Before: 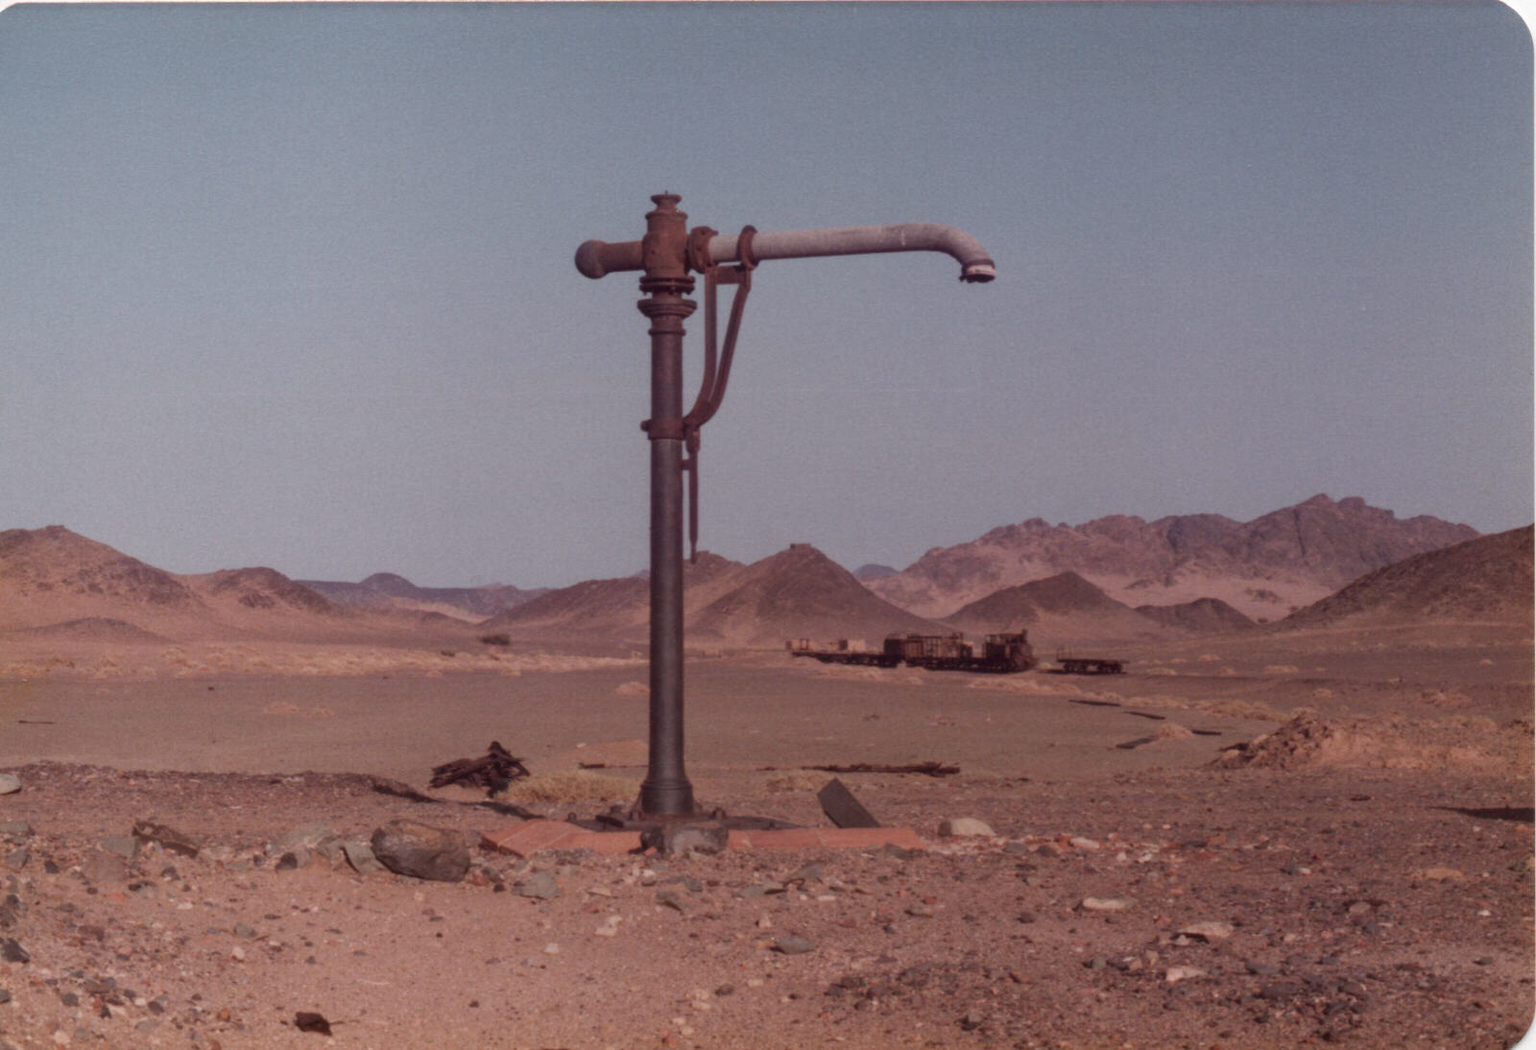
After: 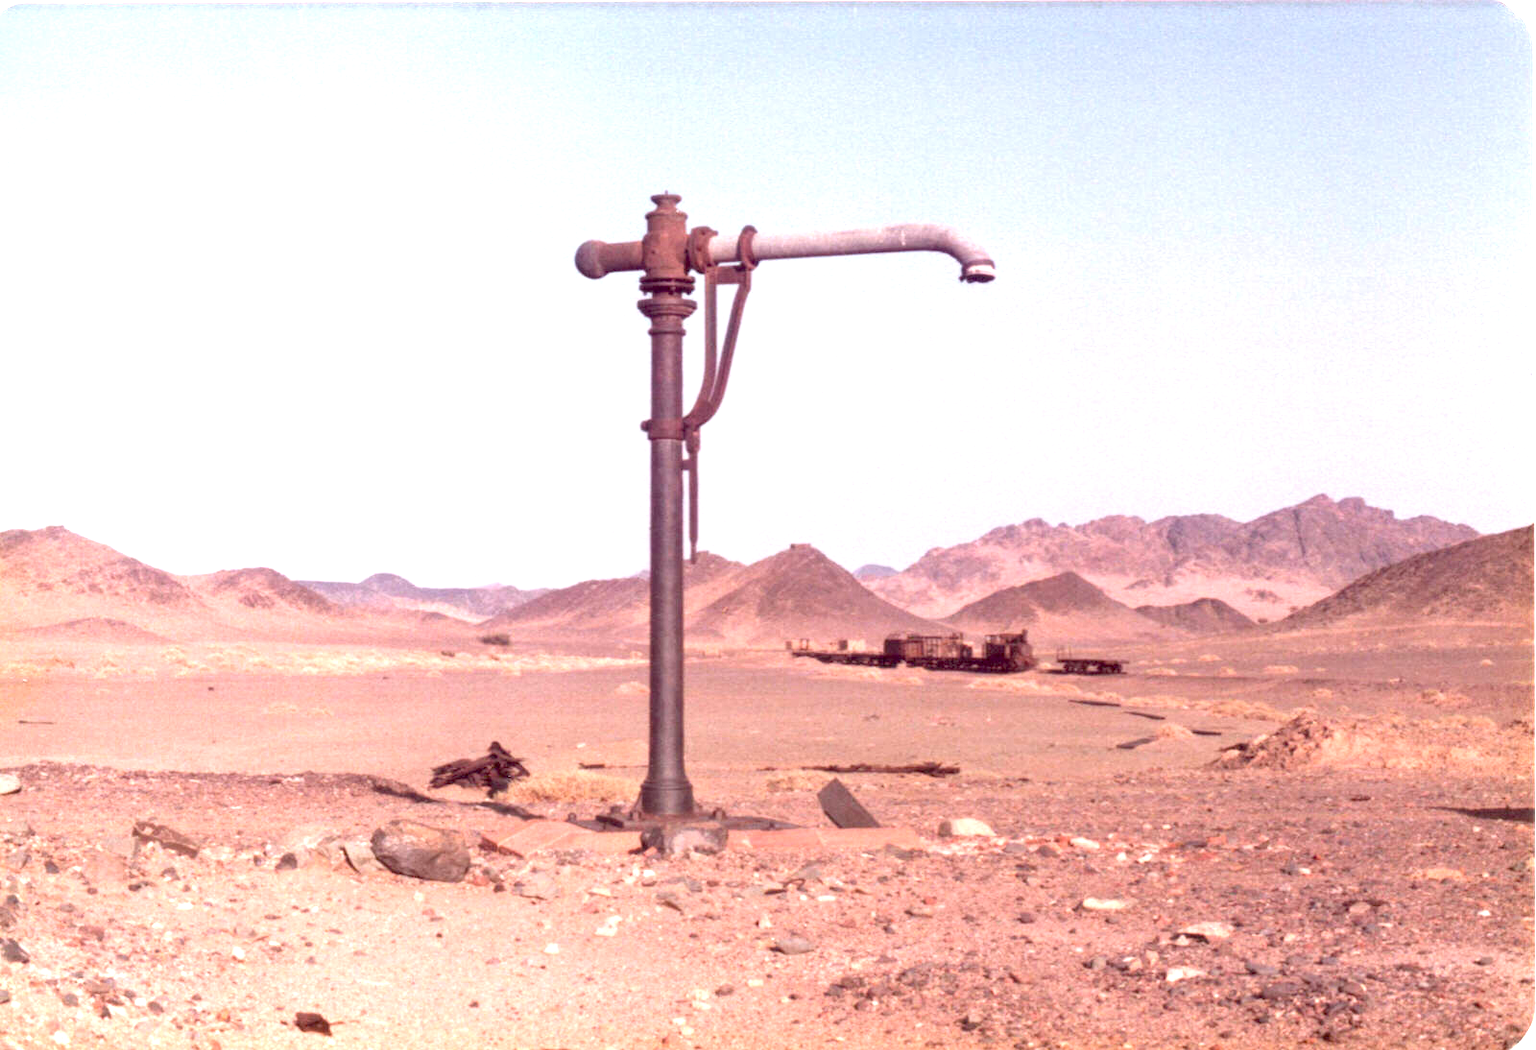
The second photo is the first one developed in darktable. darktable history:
exposure: black level correction 0.005, exposure 2.084 EV, compensate highlight preservation false
